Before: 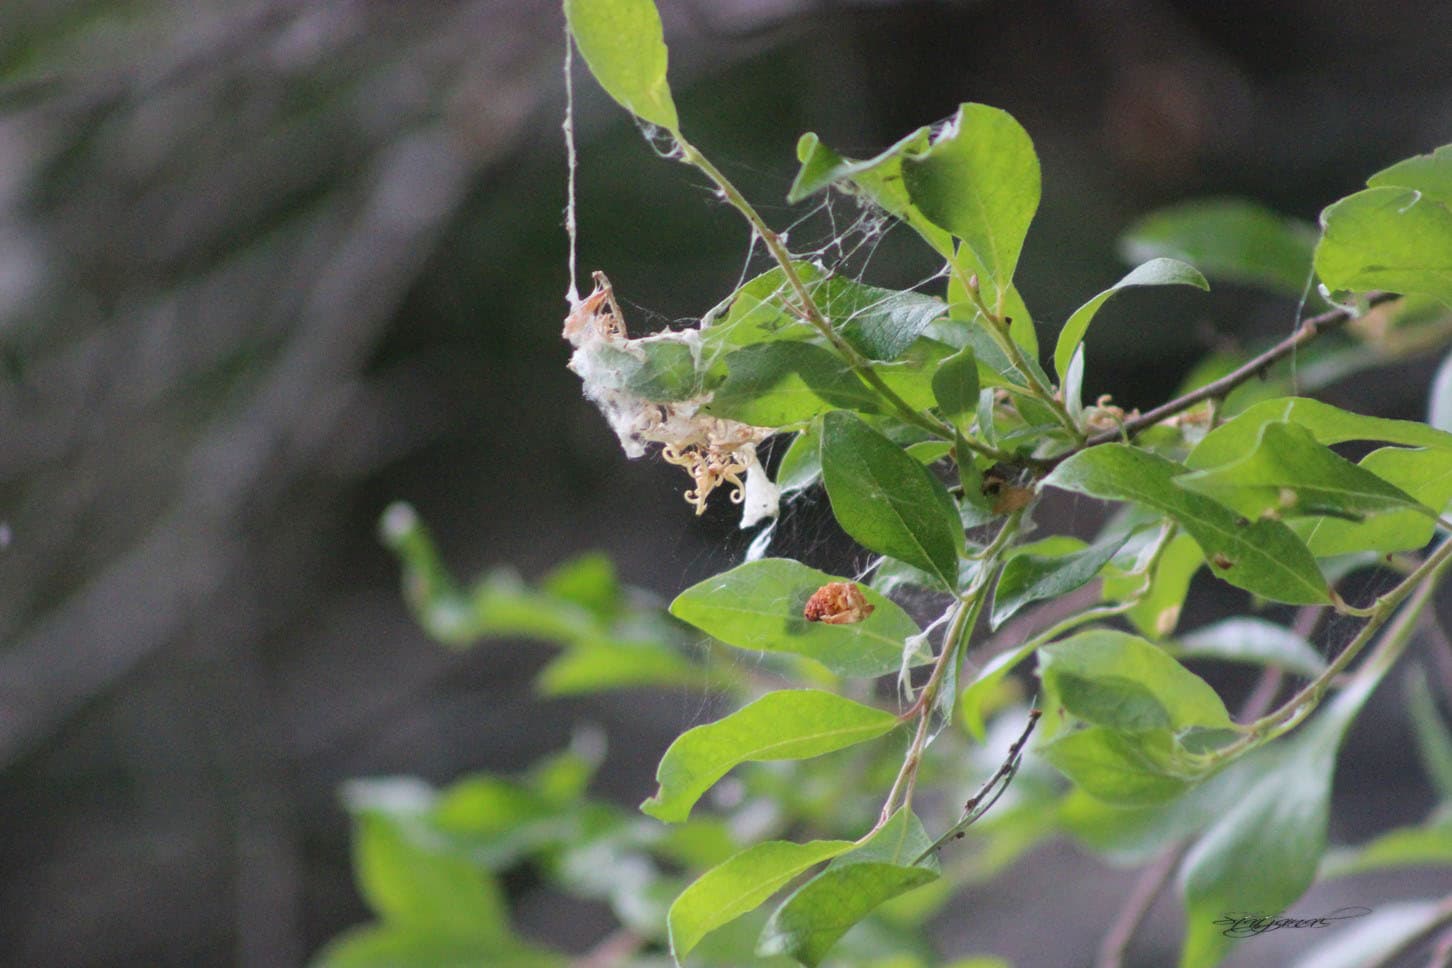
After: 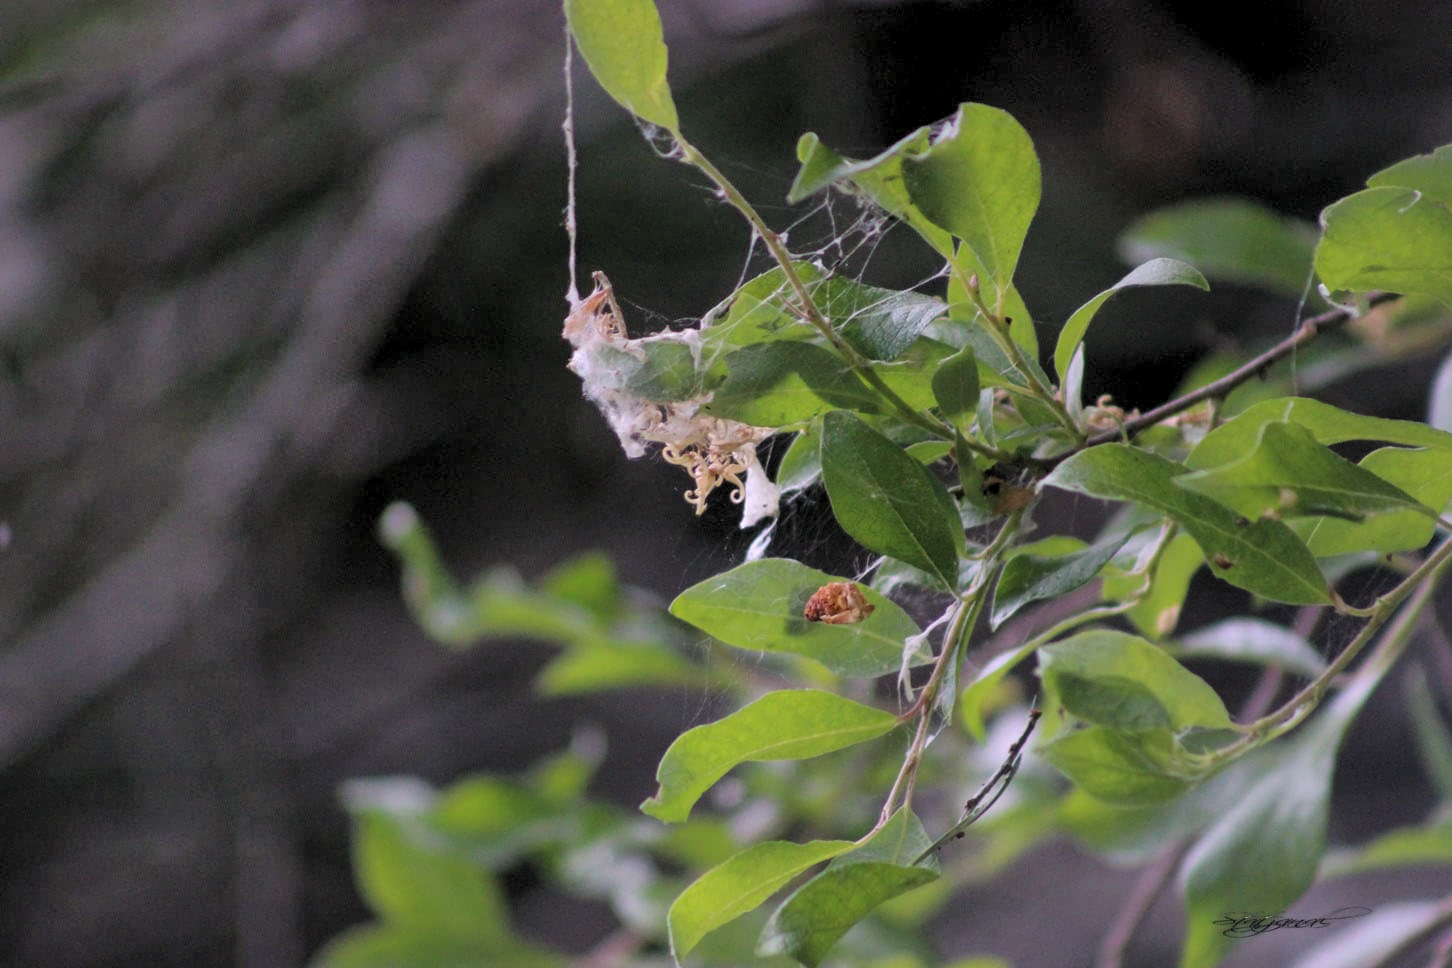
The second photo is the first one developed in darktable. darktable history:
shadows and highlights: on, module defaults
color correction: highlights a* 6.88, highlights b* 4.04
levels: levels [0.116, 0.574, 1]
color calibration: illuminant as shot in camera, x 0.358, y 0.373, temperature 4628.91 K
